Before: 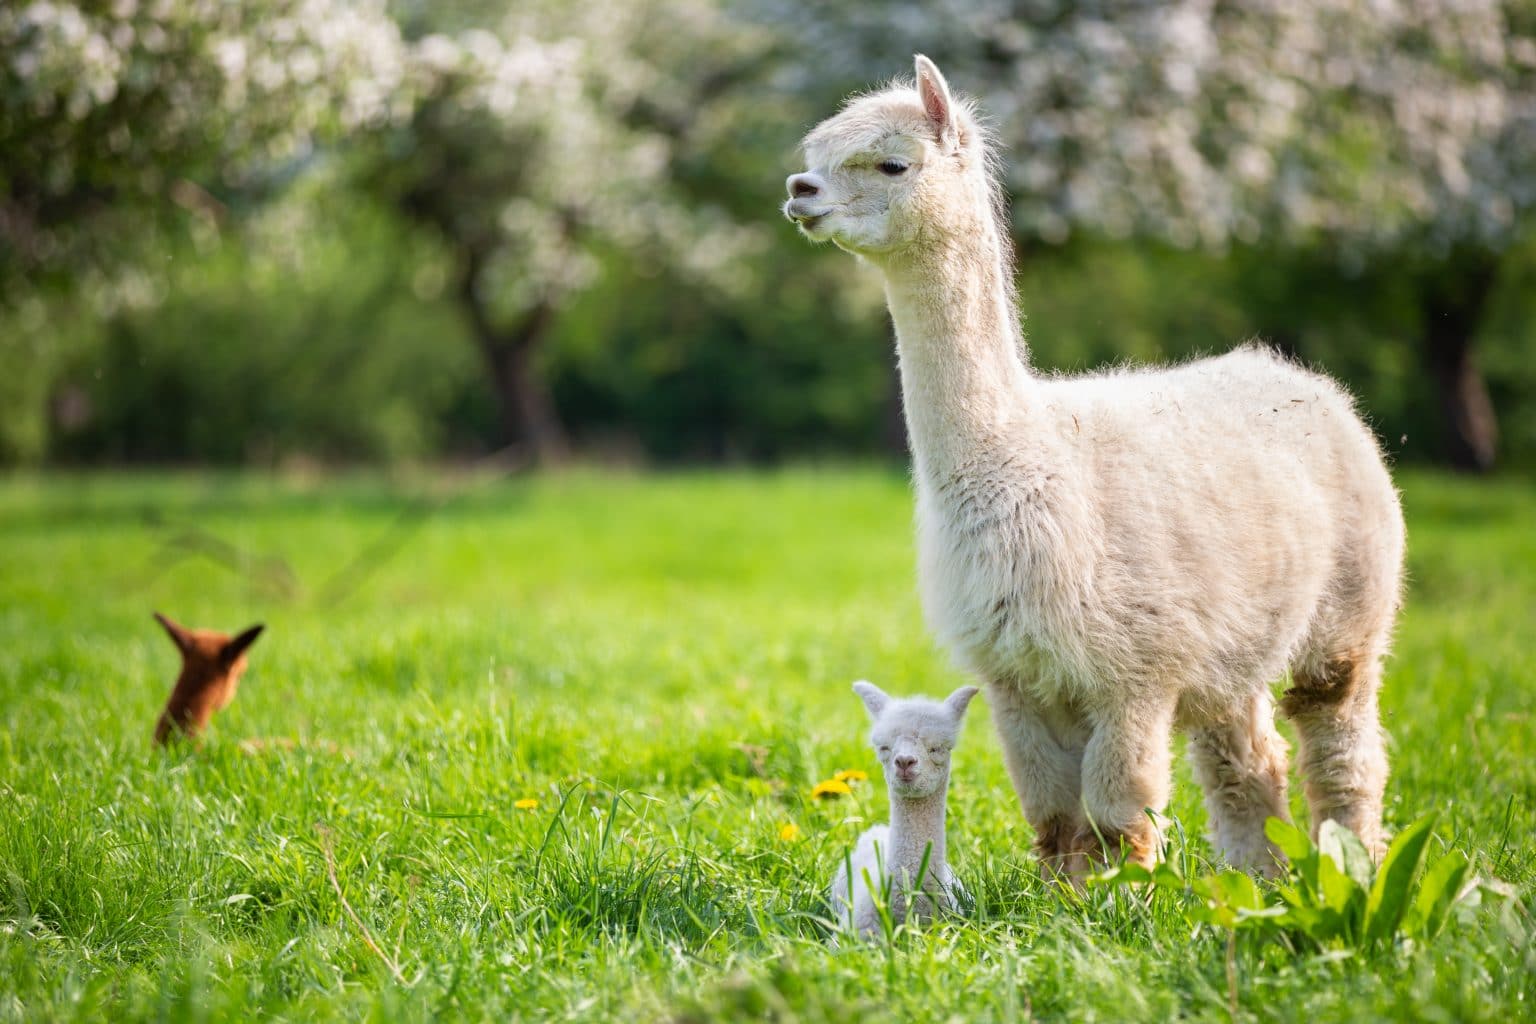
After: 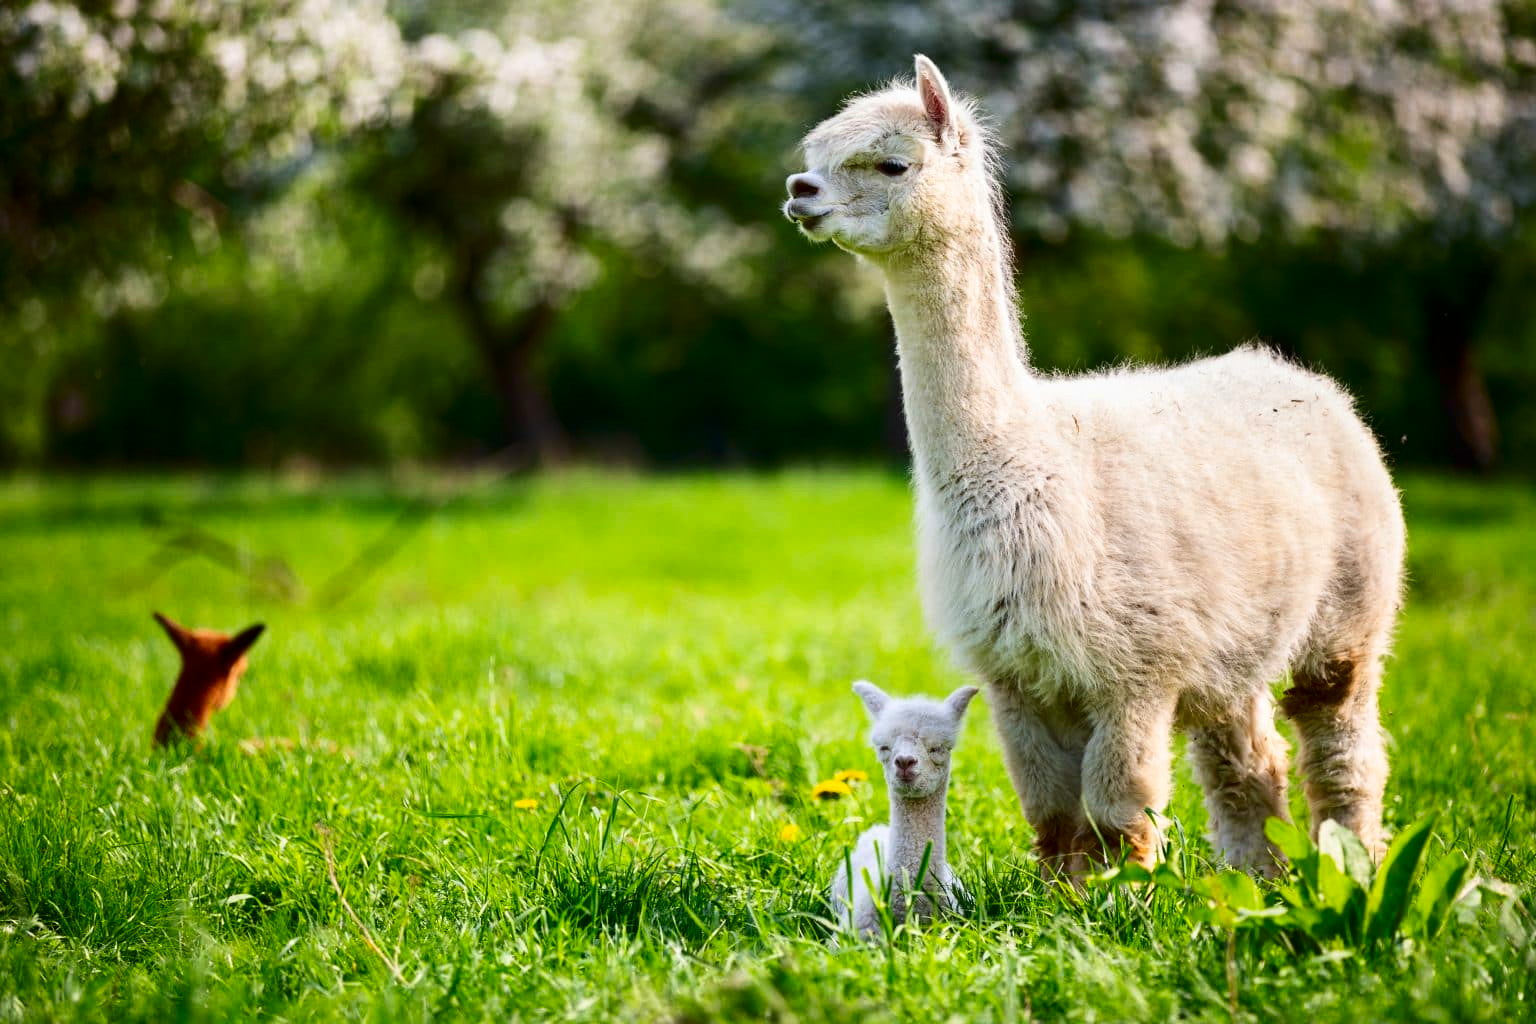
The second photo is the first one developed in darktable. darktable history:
contrast brightness saturation: contrast 0.222, brightness -0.194, saturation 0.232
